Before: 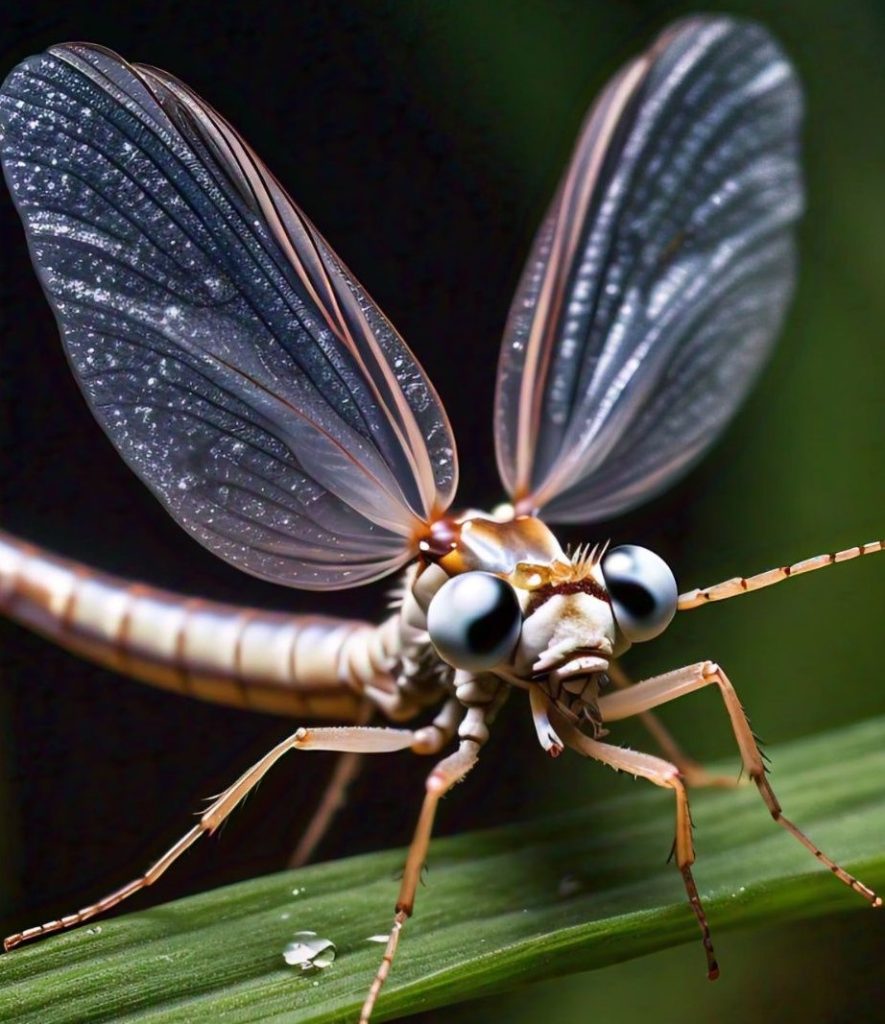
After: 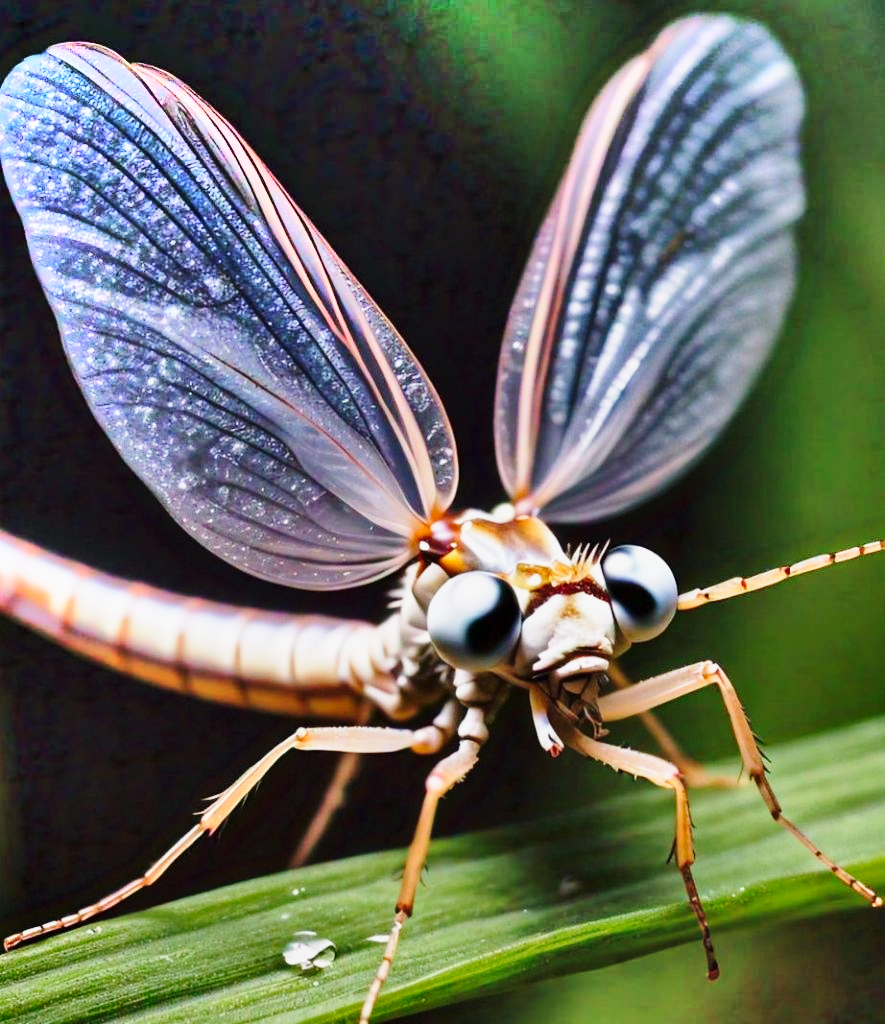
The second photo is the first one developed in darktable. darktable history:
base curve: curves: ch0 [(0, 0) (0.028, 0.03) (0.121, 0.232) (0.46, 0.748) (0.859, 0.968) (1, 1)], preserve colors none
shadows and highlights: radius 122.65, shadows 99.35, white point adjustment -3.03, highlights -99.31, soften with gaussian
